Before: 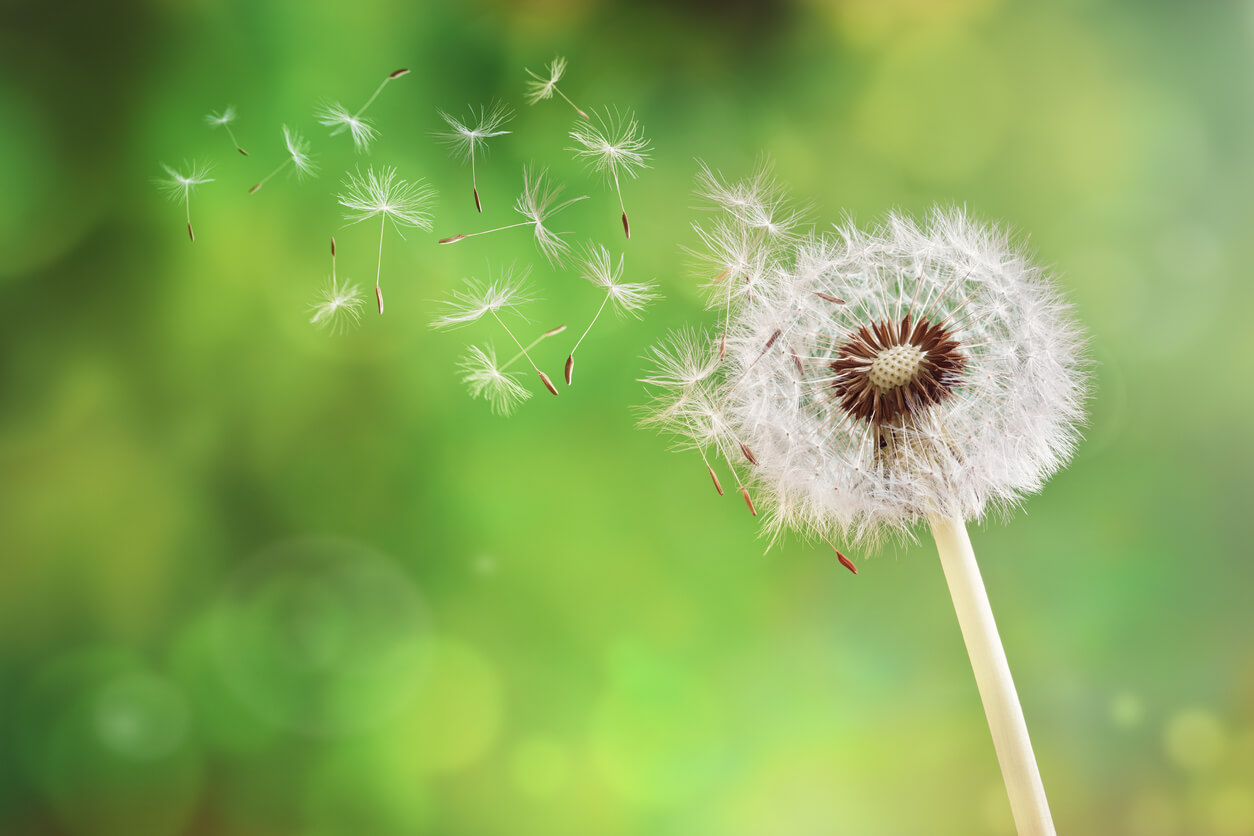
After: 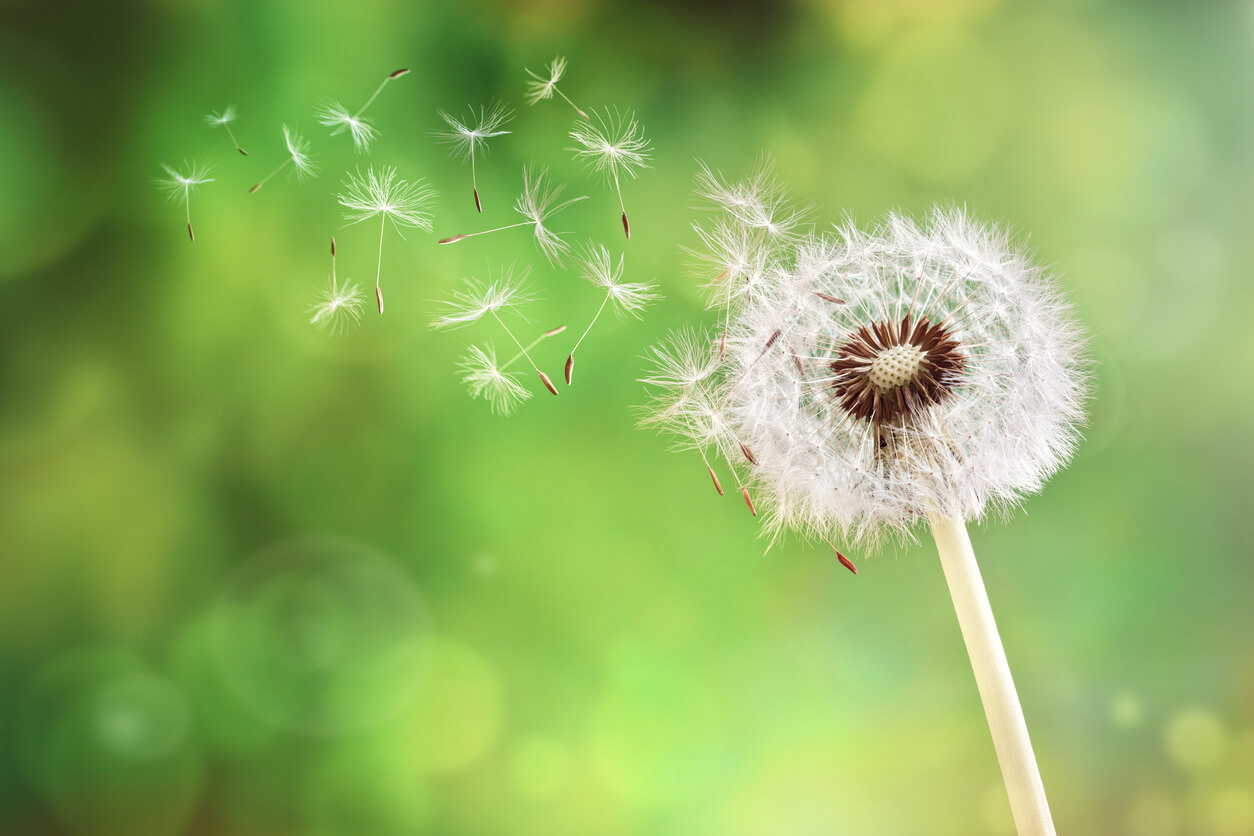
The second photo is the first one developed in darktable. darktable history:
local contrast: highlights 100%, shadows 100%, detail 120%, midtone range 0.2
shadows and highlights: shadows 0, highlights 40
